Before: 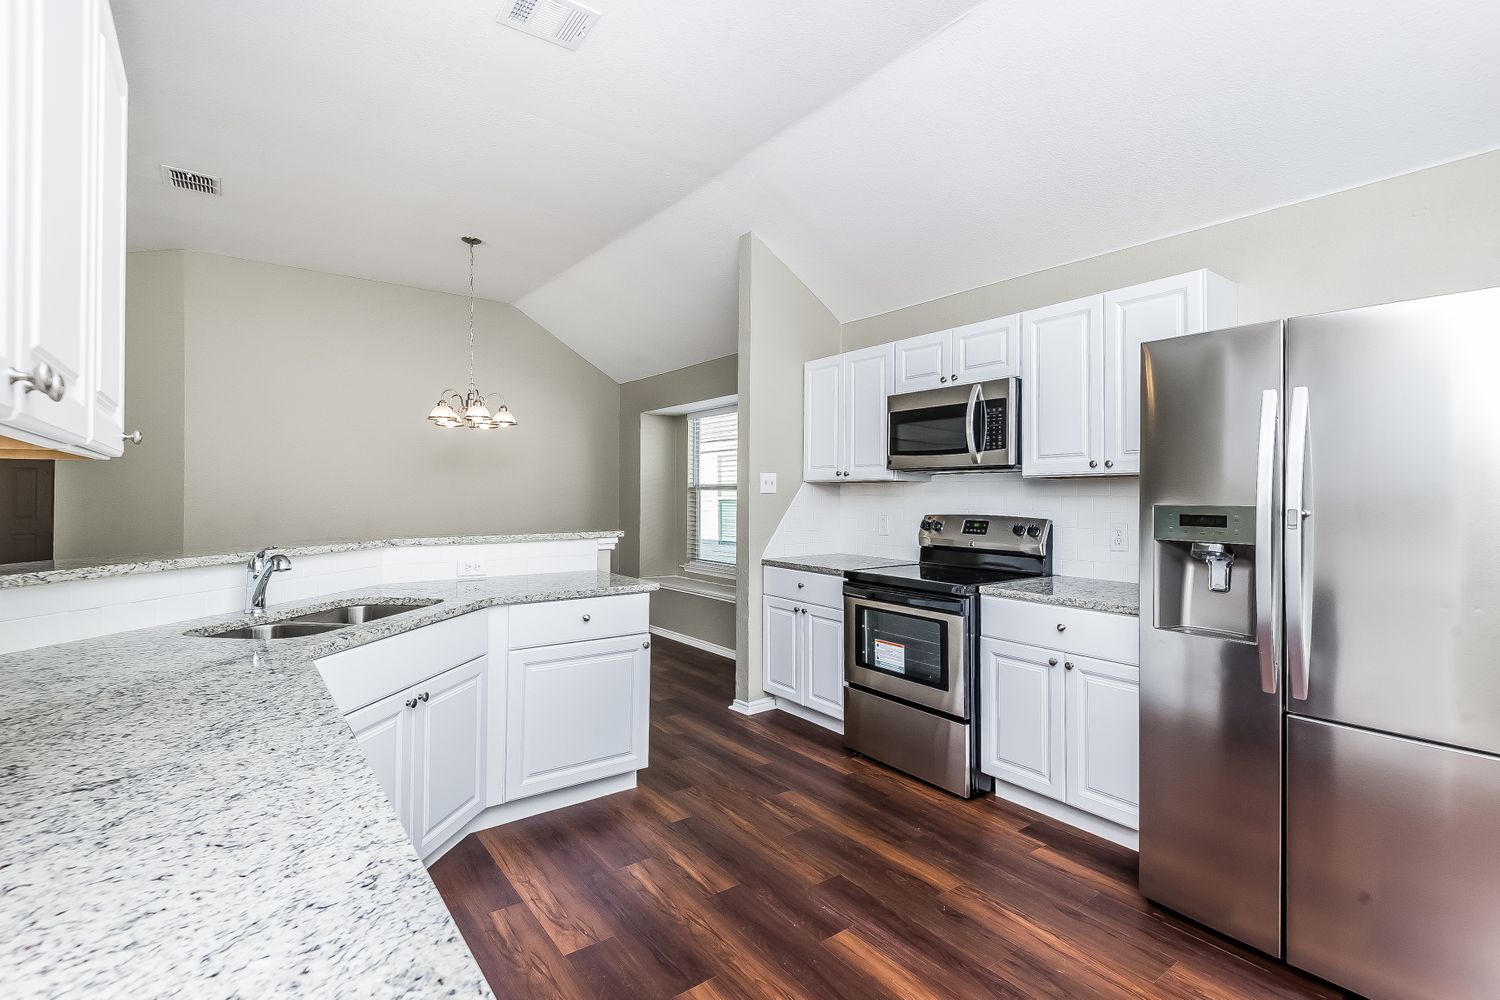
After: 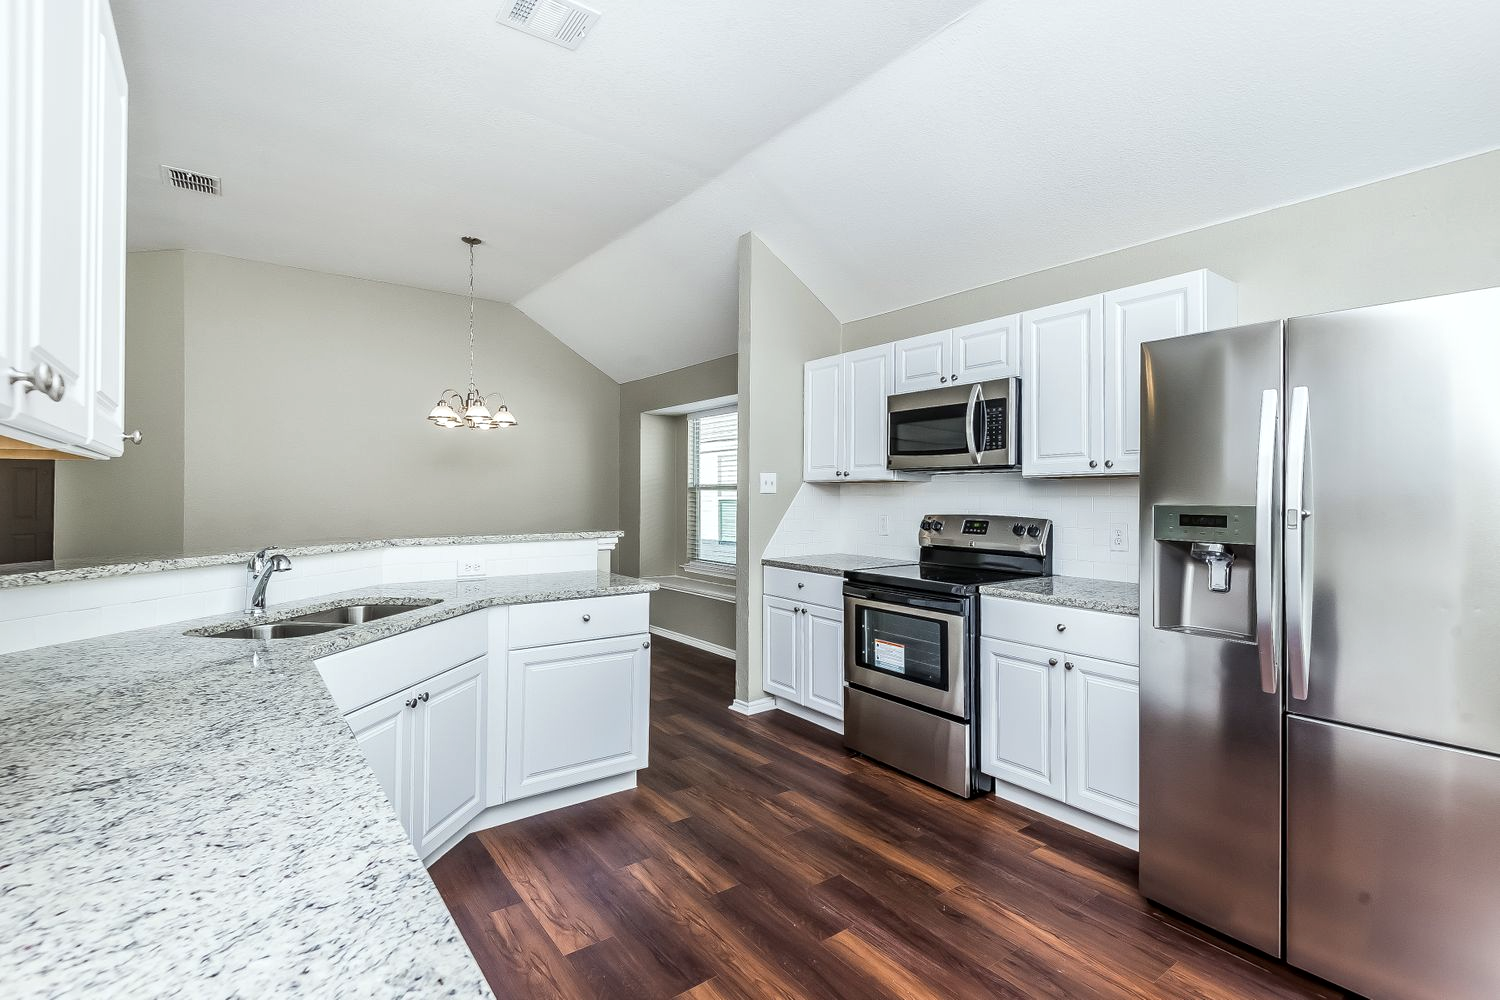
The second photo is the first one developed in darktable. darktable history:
local contrast: mode bilateral grid, contrast 20, coarseness 50, detail 120%, midtone range 0.2
white balance: red 0.978, blue 0.999
